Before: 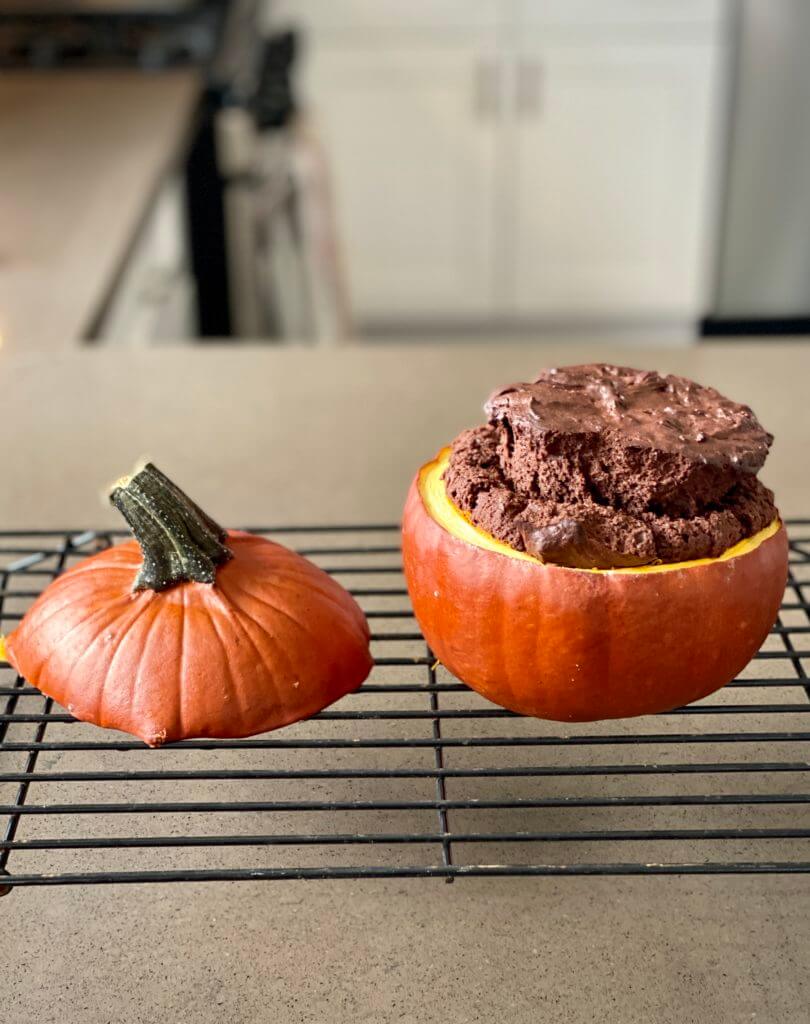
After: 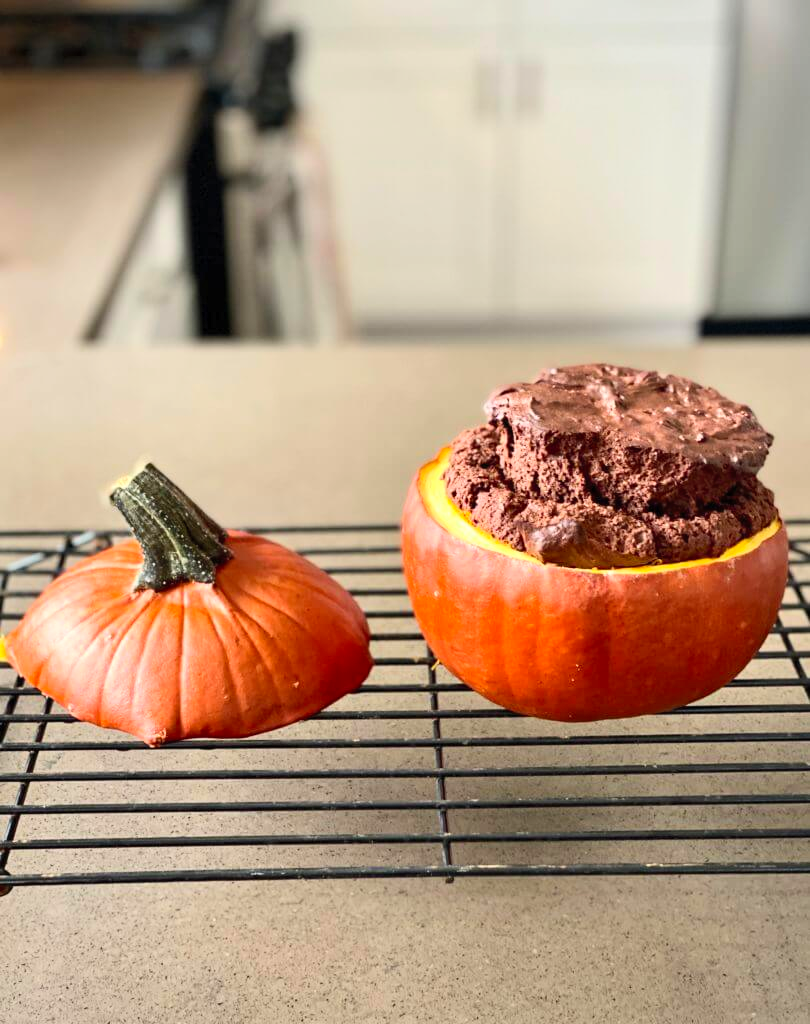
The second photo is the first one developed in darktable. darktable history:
contrast brightness saturation: contrast 0.2, brightness 0.162, saturation 0.215
